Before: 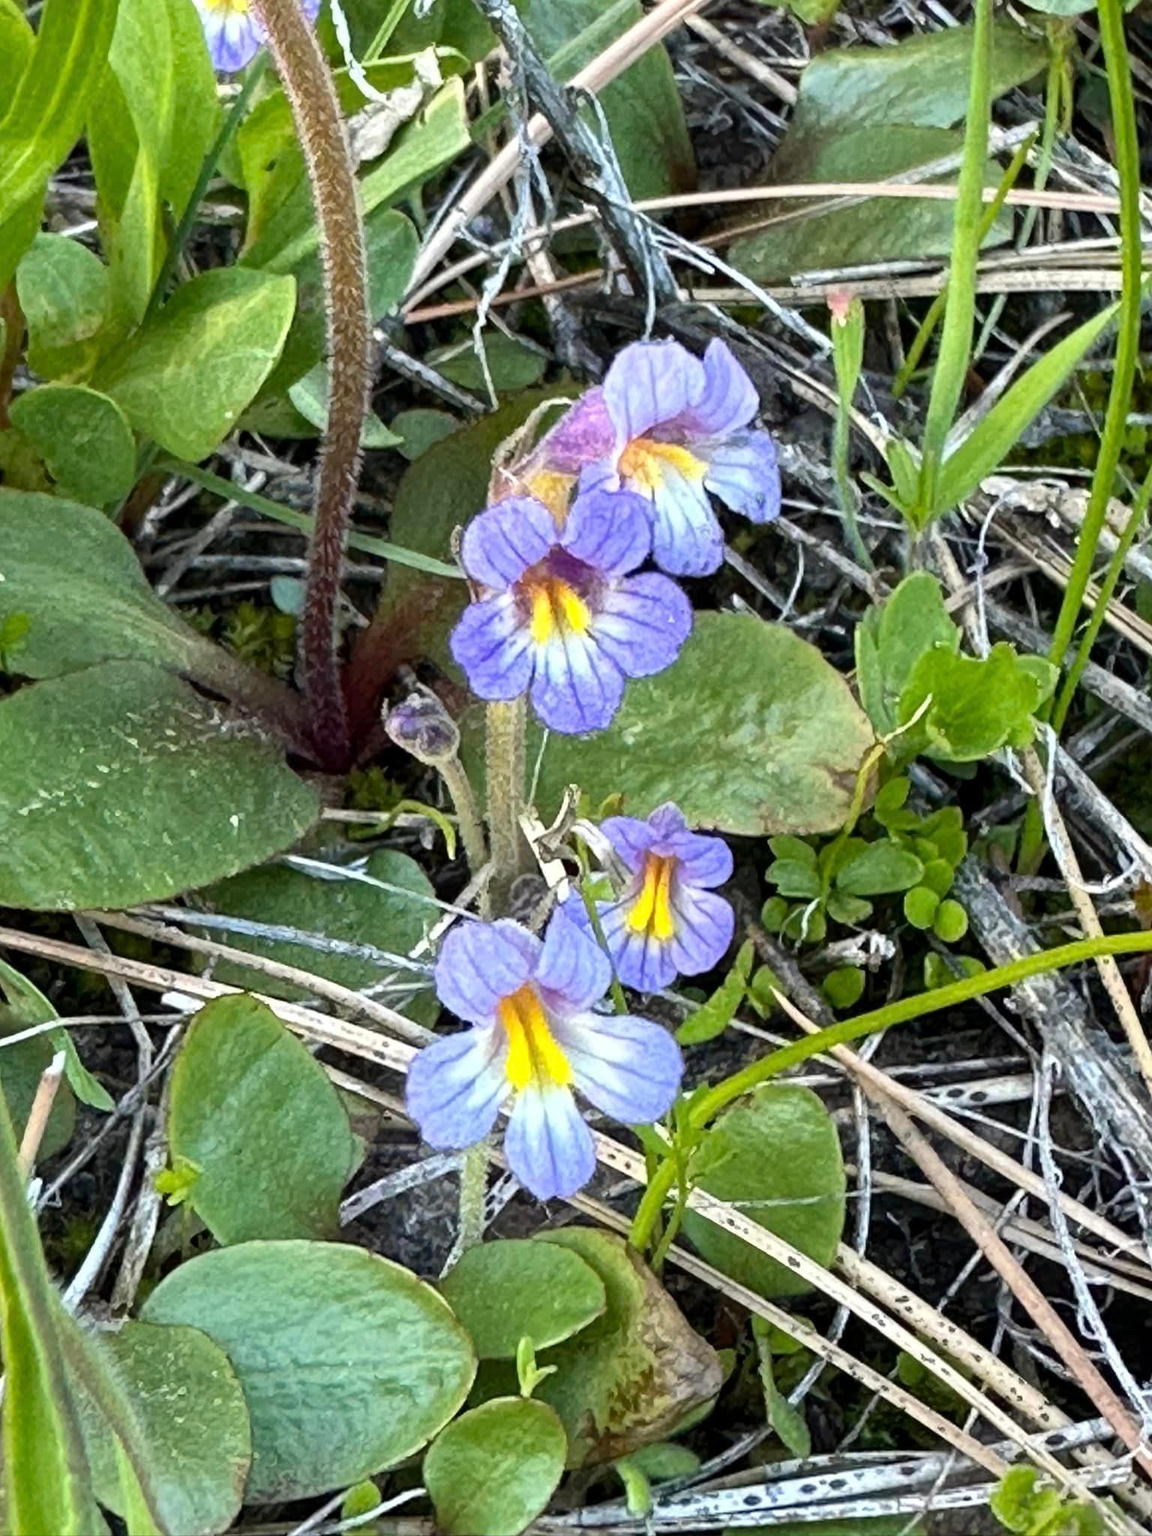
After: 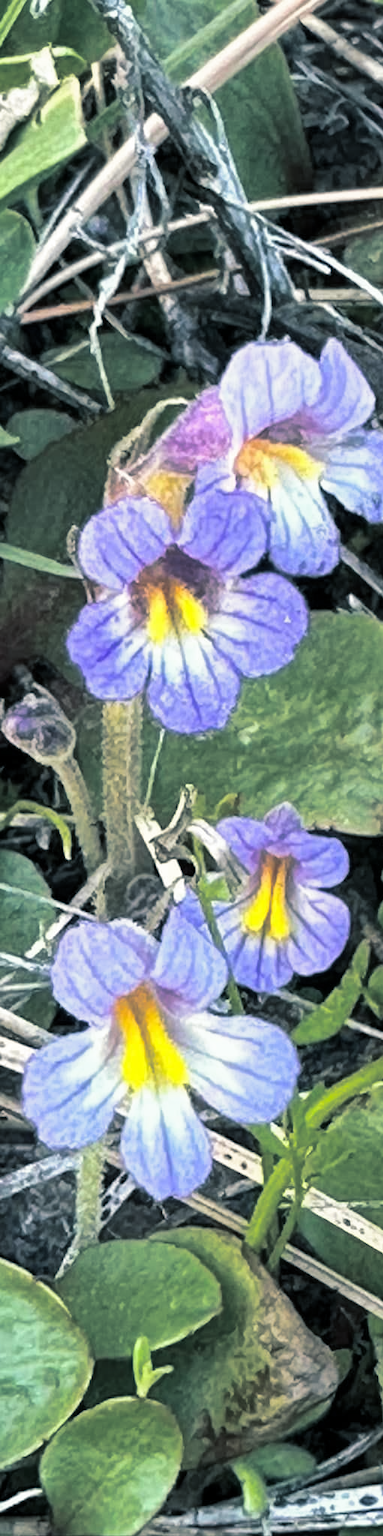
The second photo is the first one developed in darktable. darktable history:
split-toning: shadows › hue 205.2°, shadows › saturation 0.29, highlights › hue 50.4°, highlights › saturation 0.38, balance -49.9
crop: left 33.36%, right 33.36%
